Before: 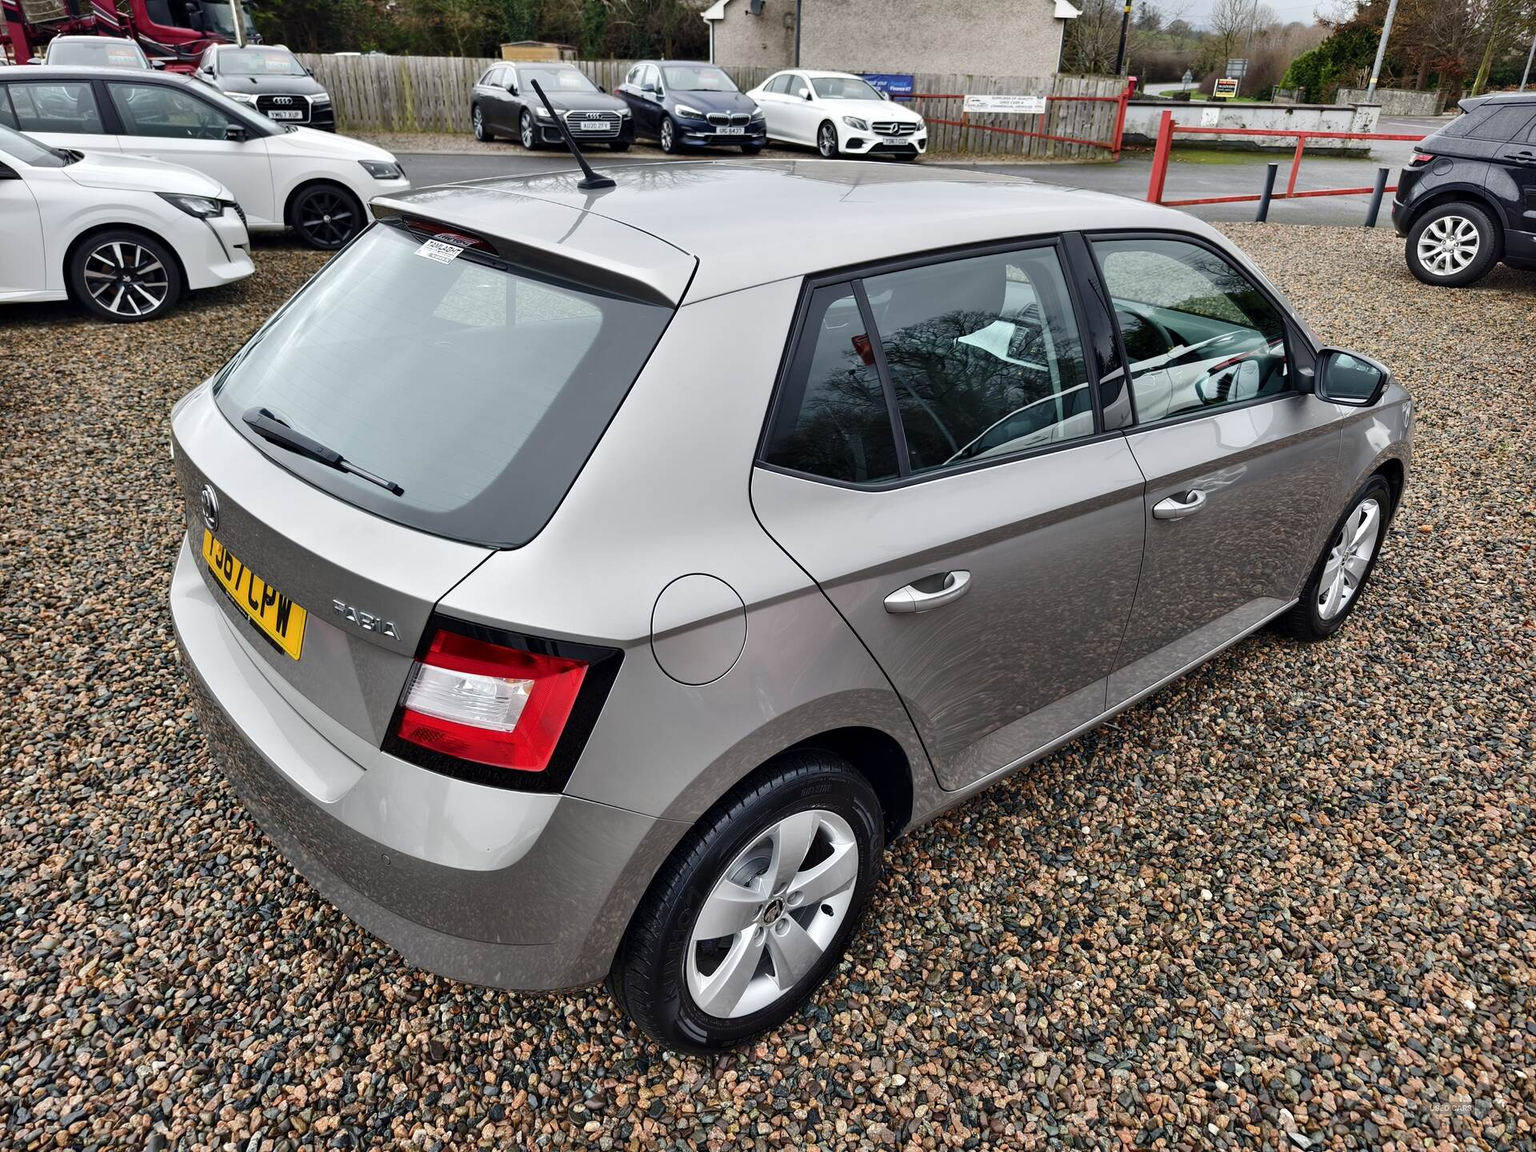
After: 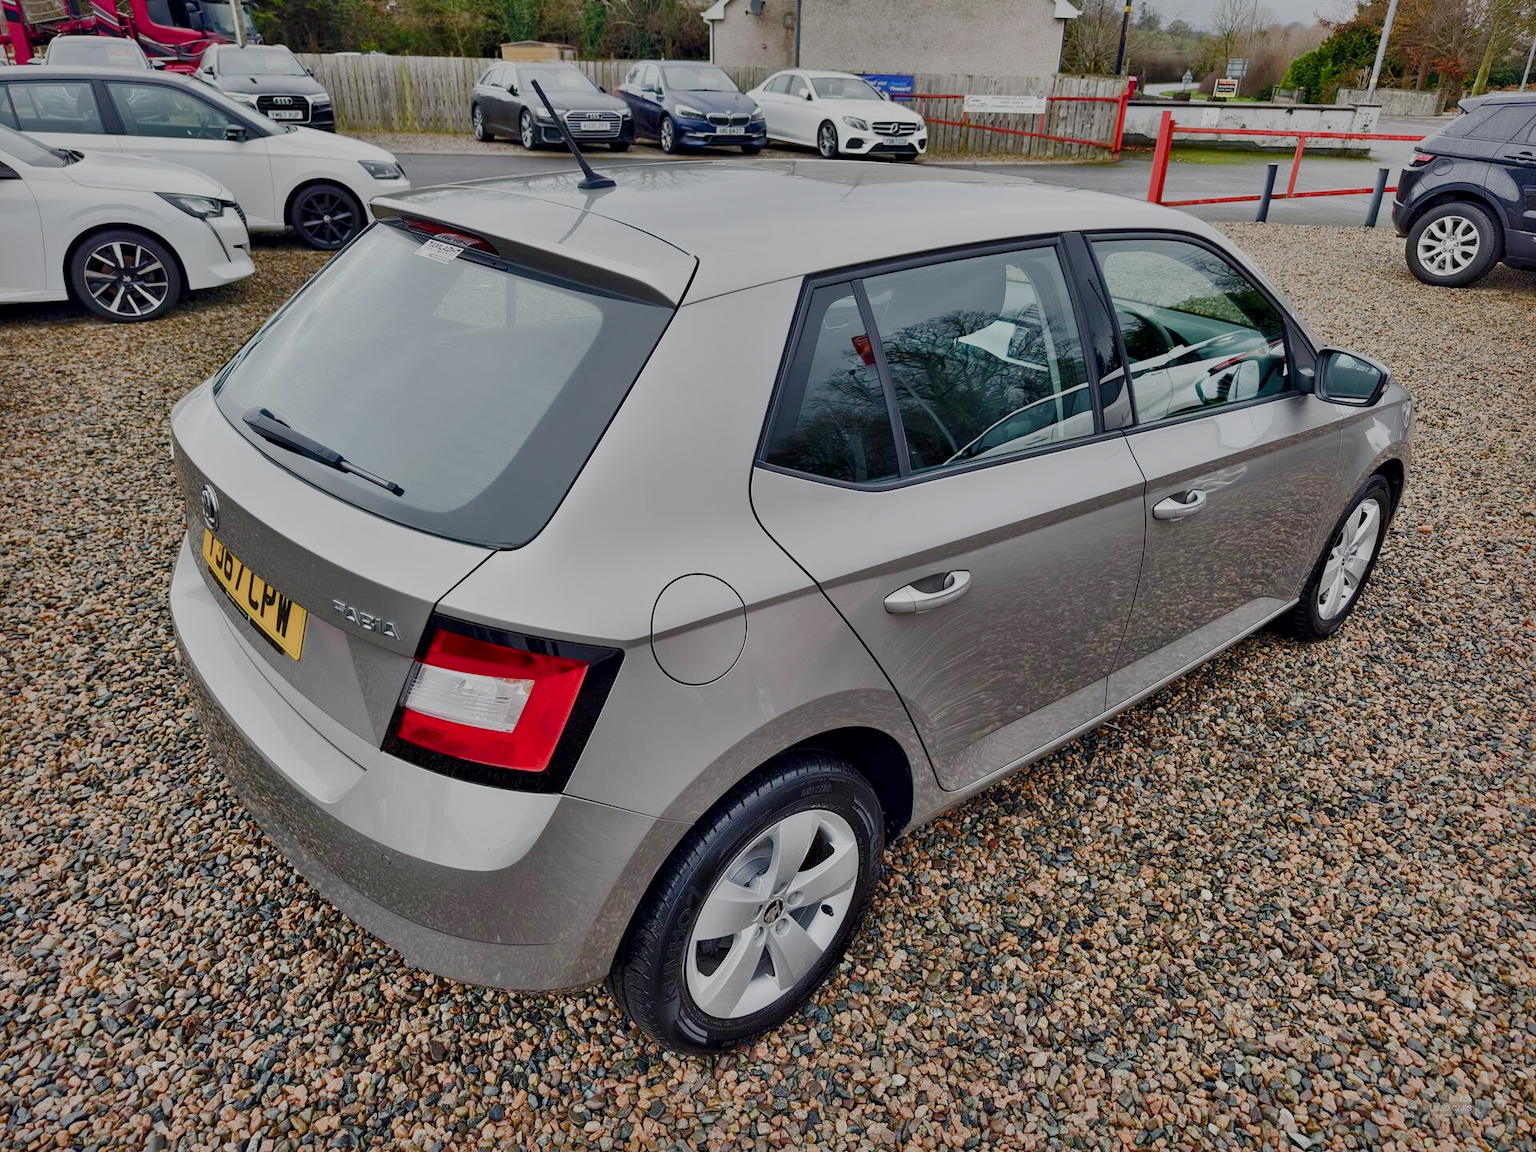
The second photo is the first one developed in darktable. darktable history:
shadows and highlights: on, module defaults
color balance rgb: perceptual saturation grading › global saturation 20%, perceptual saturation grading › highlights -49.899%, perceptual saturation grading › shadows 24.317%, contrast -29.818%
local contrast: mode bilateral grid, contrast 19, coarseness 99, detail 150%, midtone range 0.2
filmic rgb: black relative exposure -7.65 EV, white relative exposure 4.56 EV, threshold 3.03 EV, structure ↔ texture 99.63%, hardness 3.61, enable highlight reconstruction true
